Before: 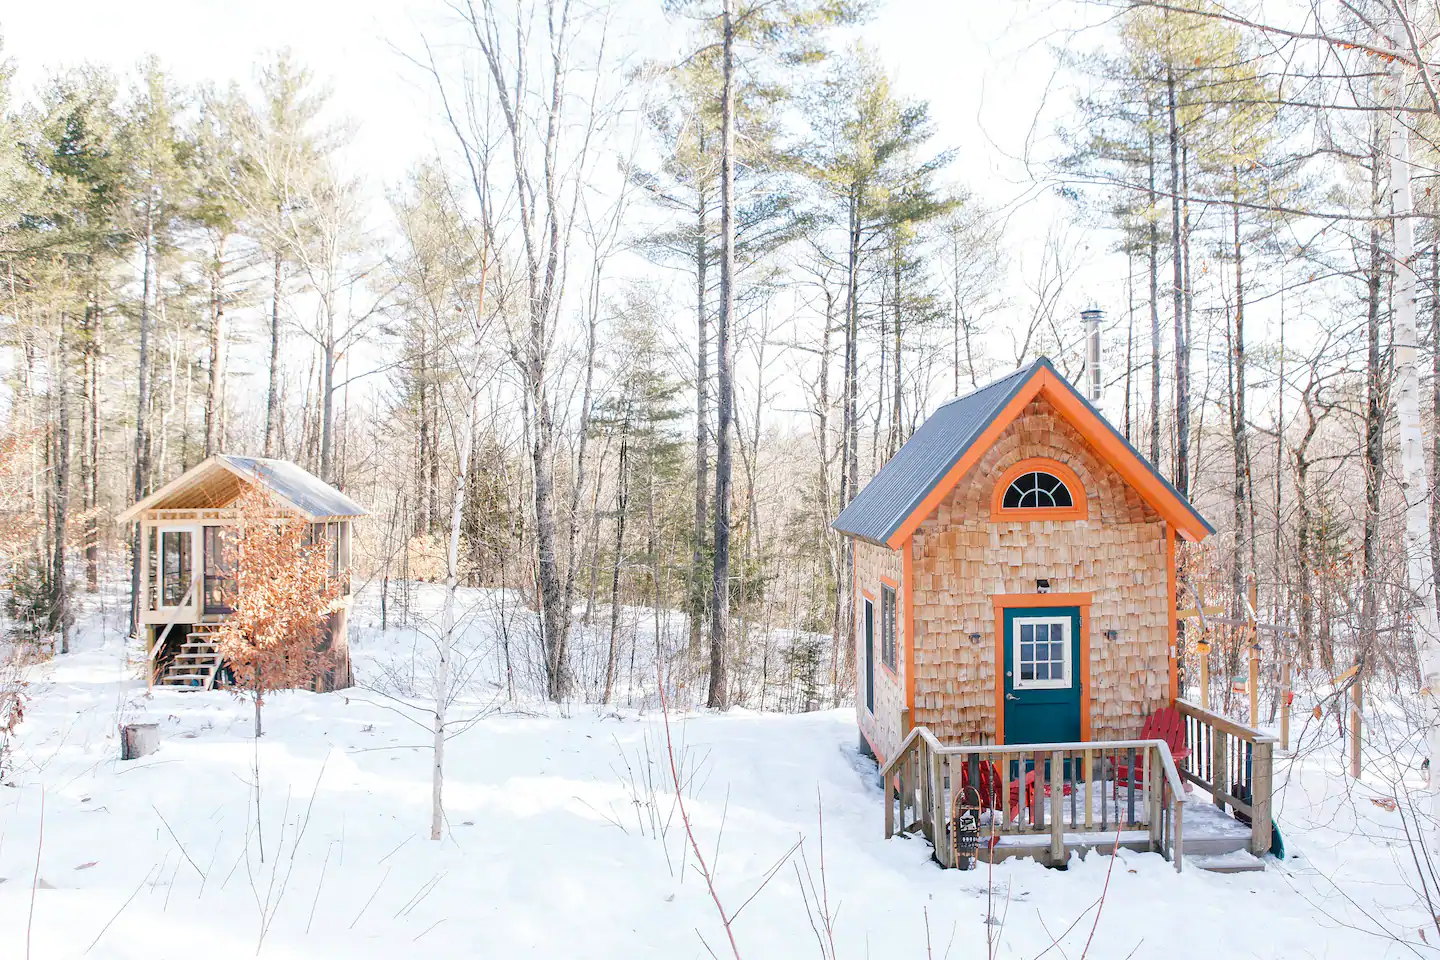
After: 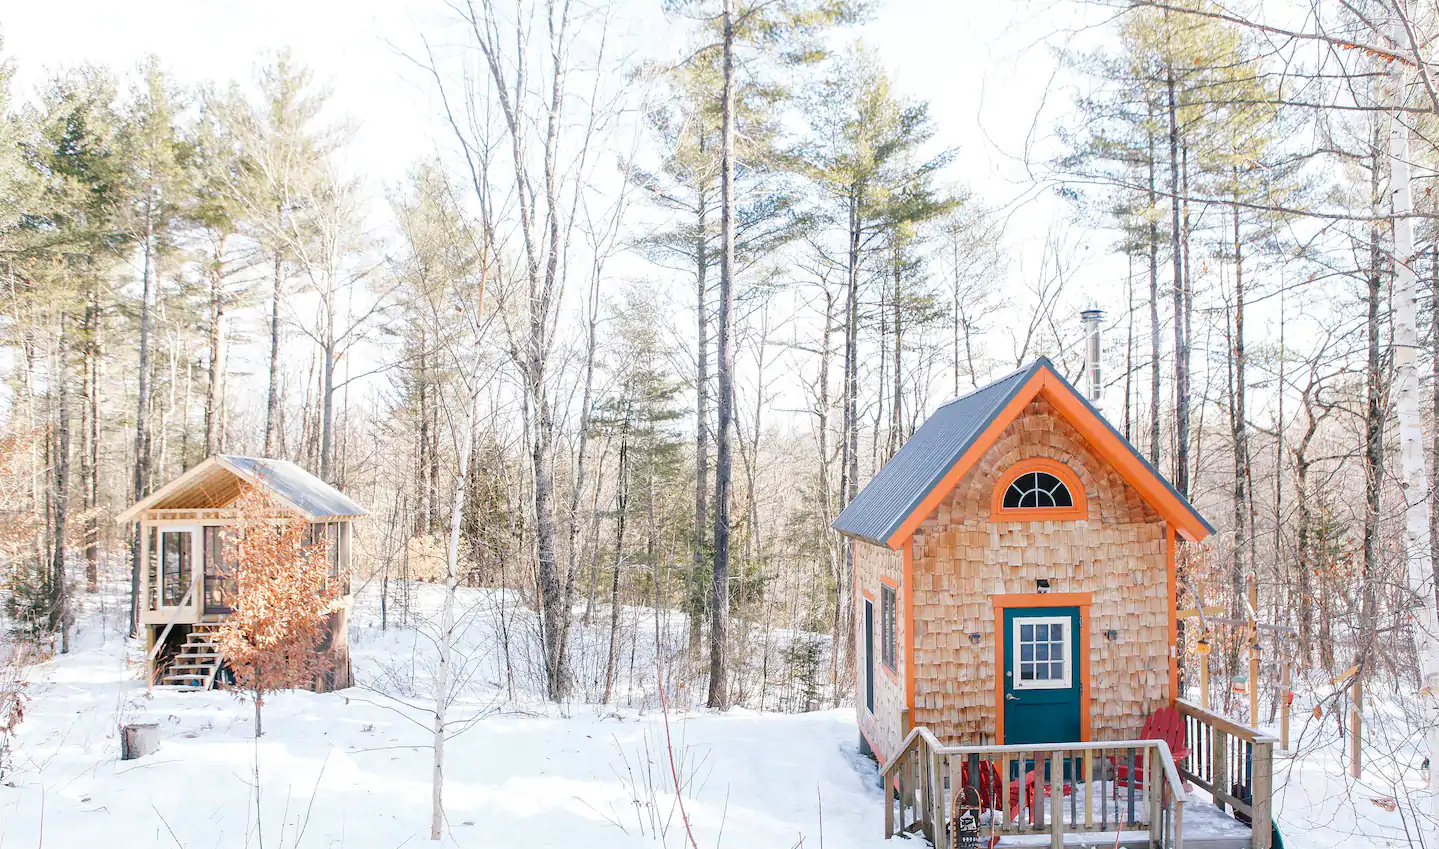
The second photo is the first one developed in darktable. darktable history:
crop and rotate: top 0%, bottom 11.543%
levels: mode automatic, white 99.98%, levels [0, 0.476, 0.951]
